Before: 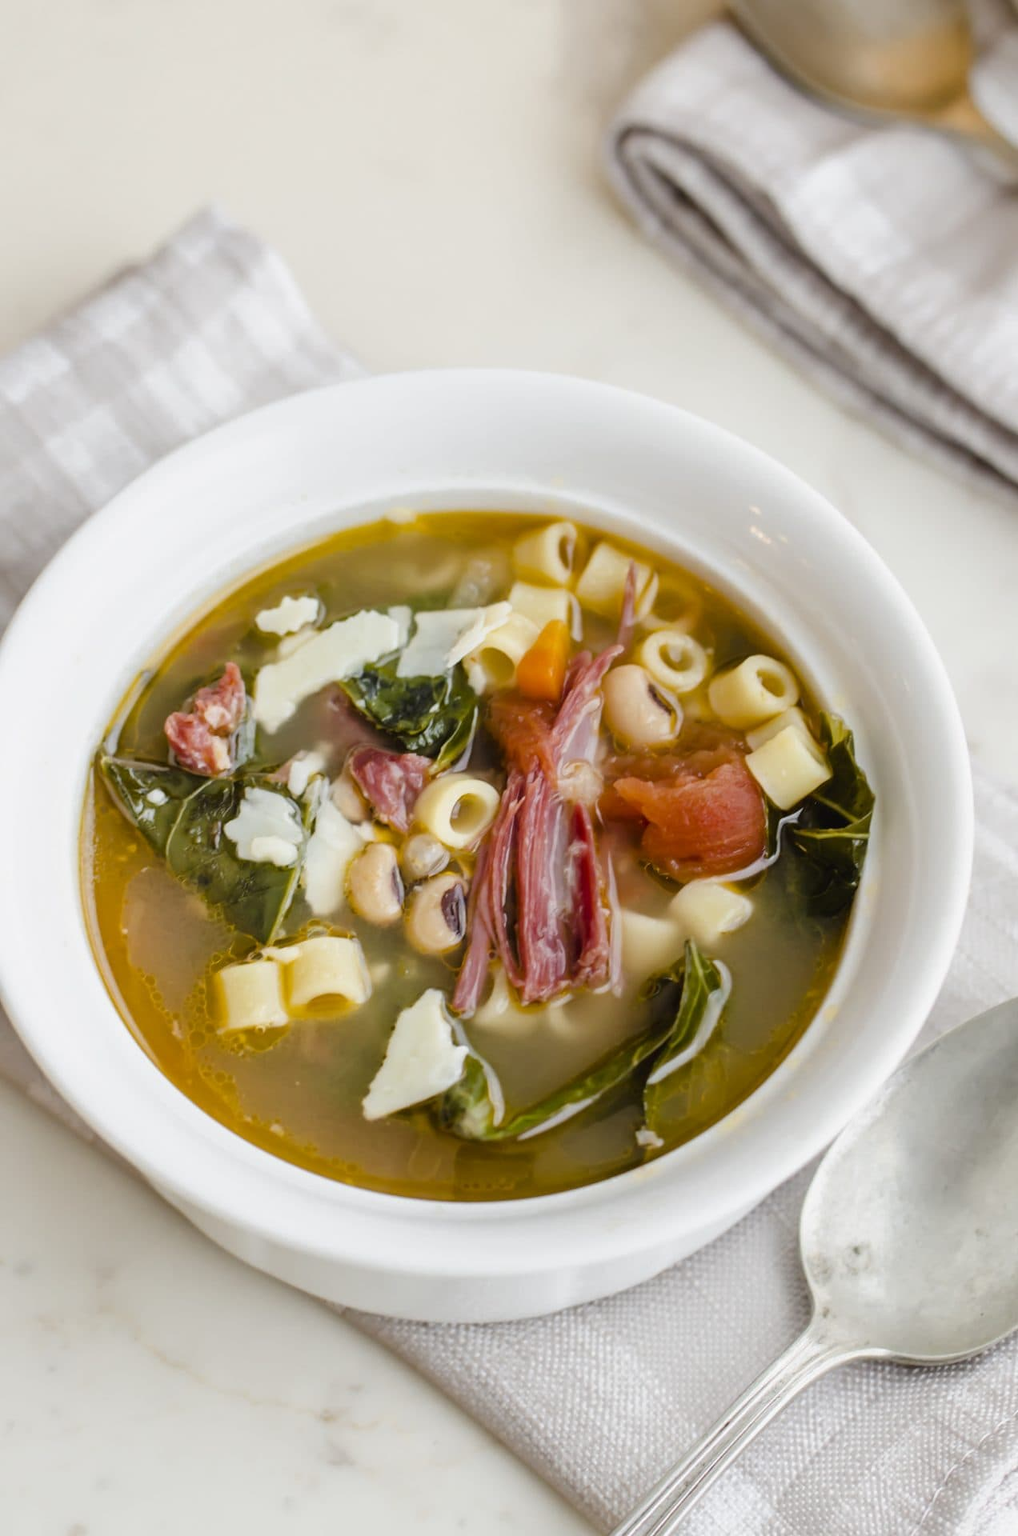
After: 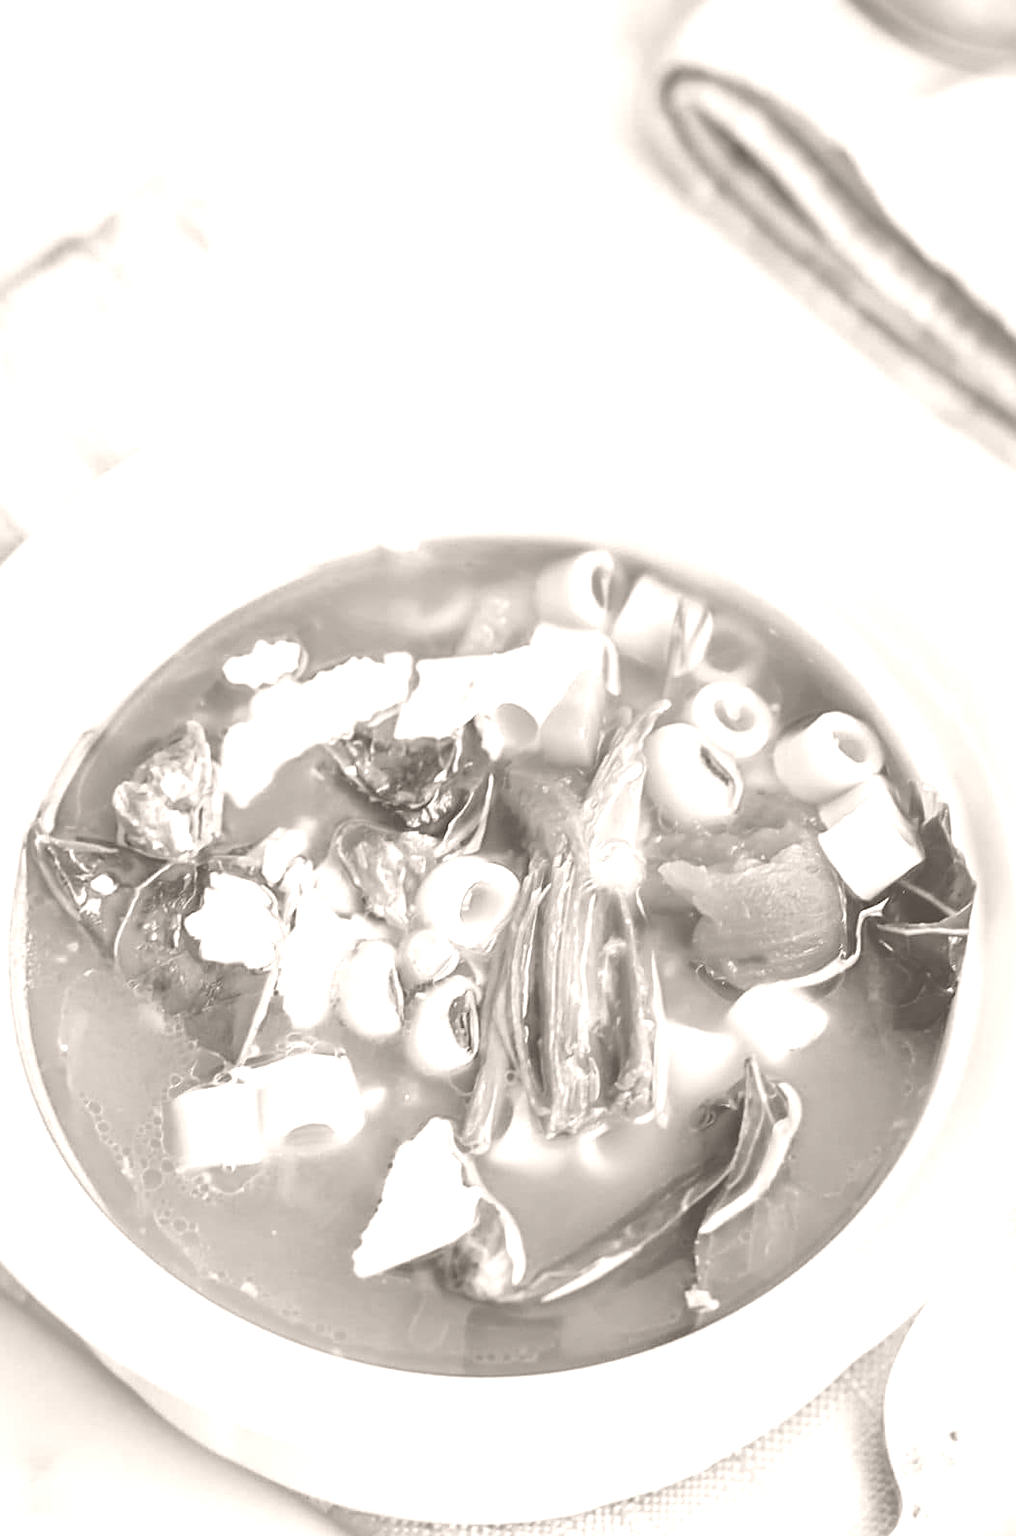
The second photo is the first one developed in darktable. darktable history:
crop and rotate: left 7.196%, top 4.574%, right 10.605%, bottom 13.178%
sharpen: on, module defaults
colorize: hue 34.49°, saturation 35.33%, source mix 100%, lightness 55%, version 1
velvia: on, module defaults
shadows and highlights: low approximation 0.01, soften with gaussian
white balance: red 1.123, blue 0.83
